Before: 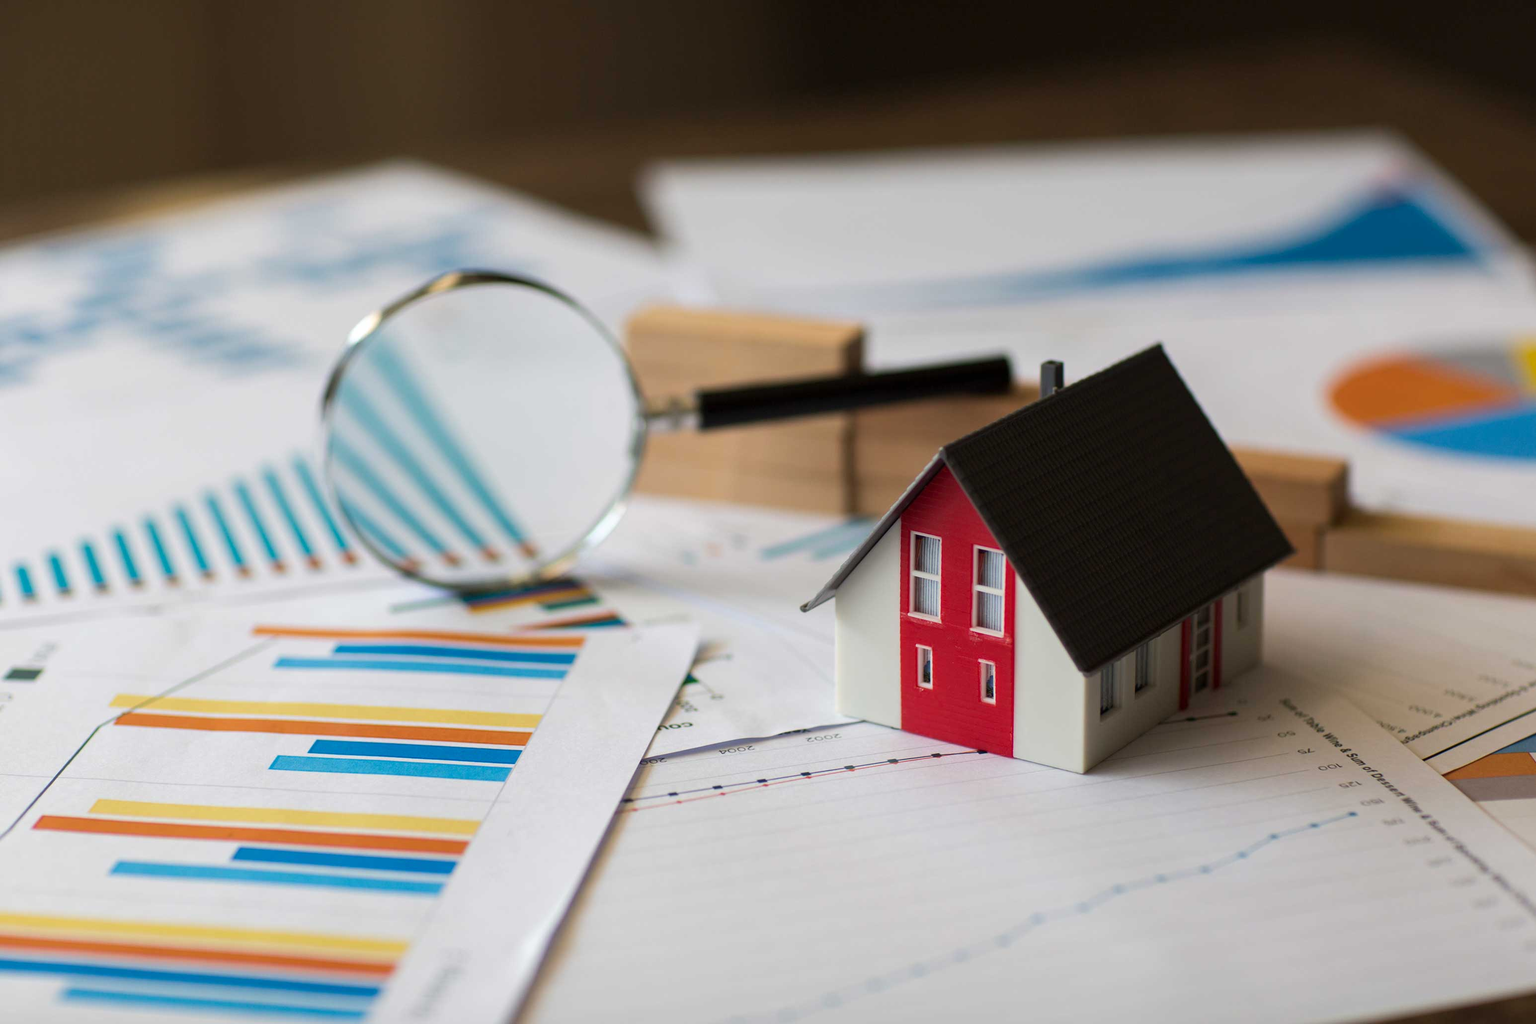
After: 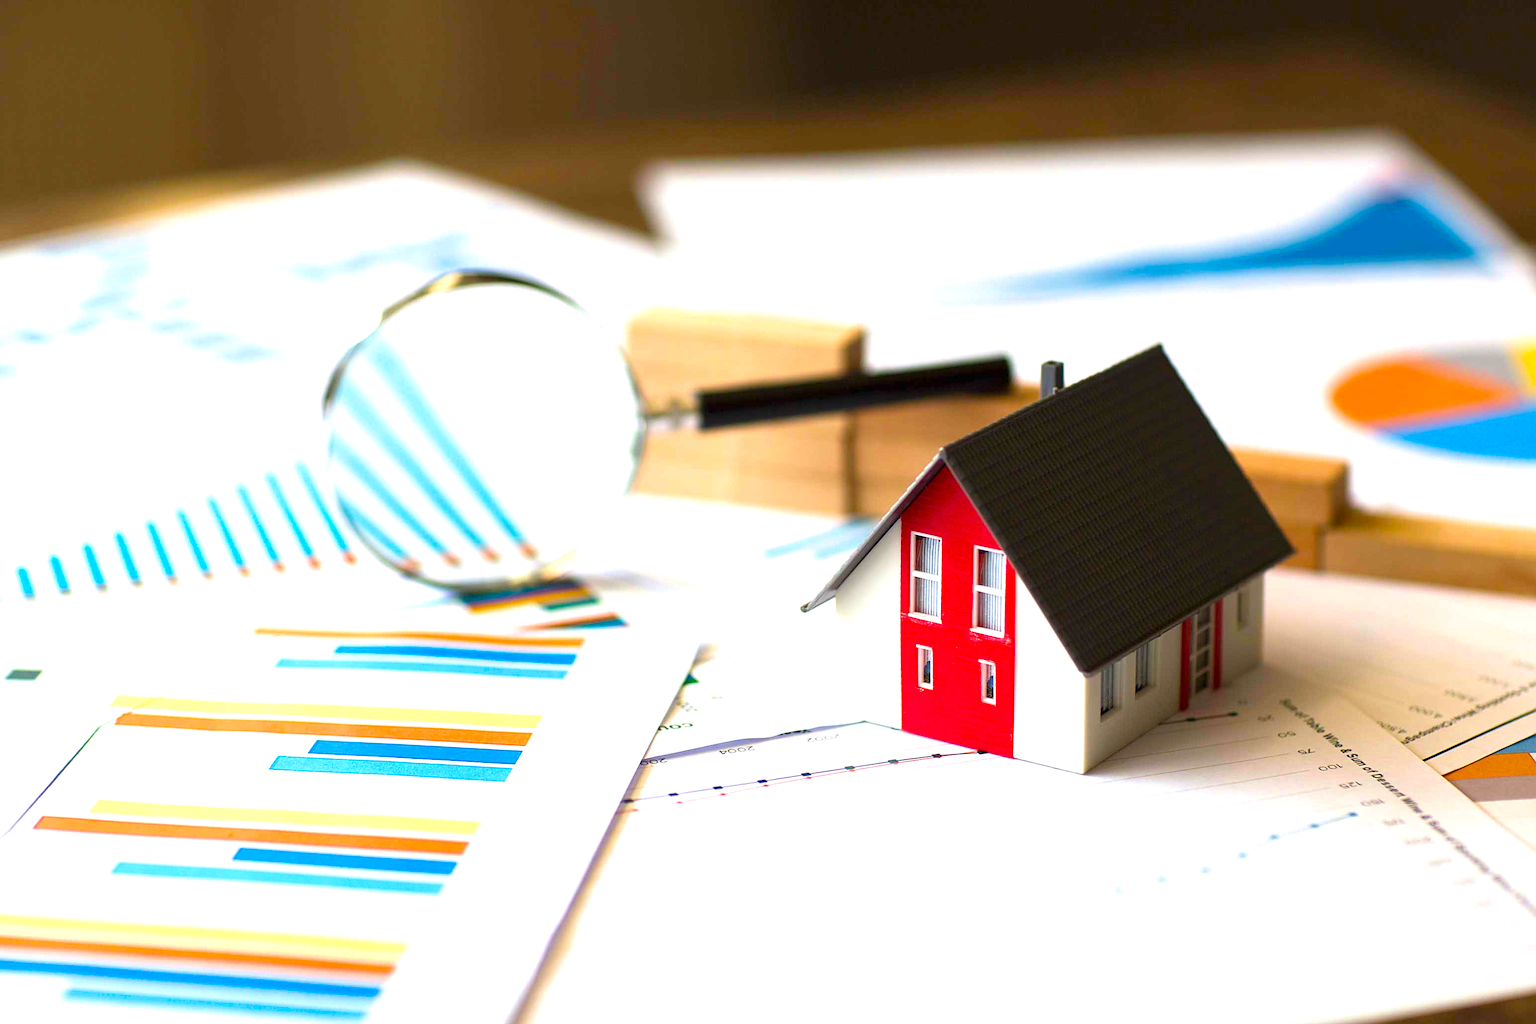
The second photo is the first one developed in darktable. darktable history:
exposure: exposure 1.163 EV, compensate highlight preservation false
sharpen: on, module defaults
velvia: strength 31.71%, mid-tones bias 0.201
